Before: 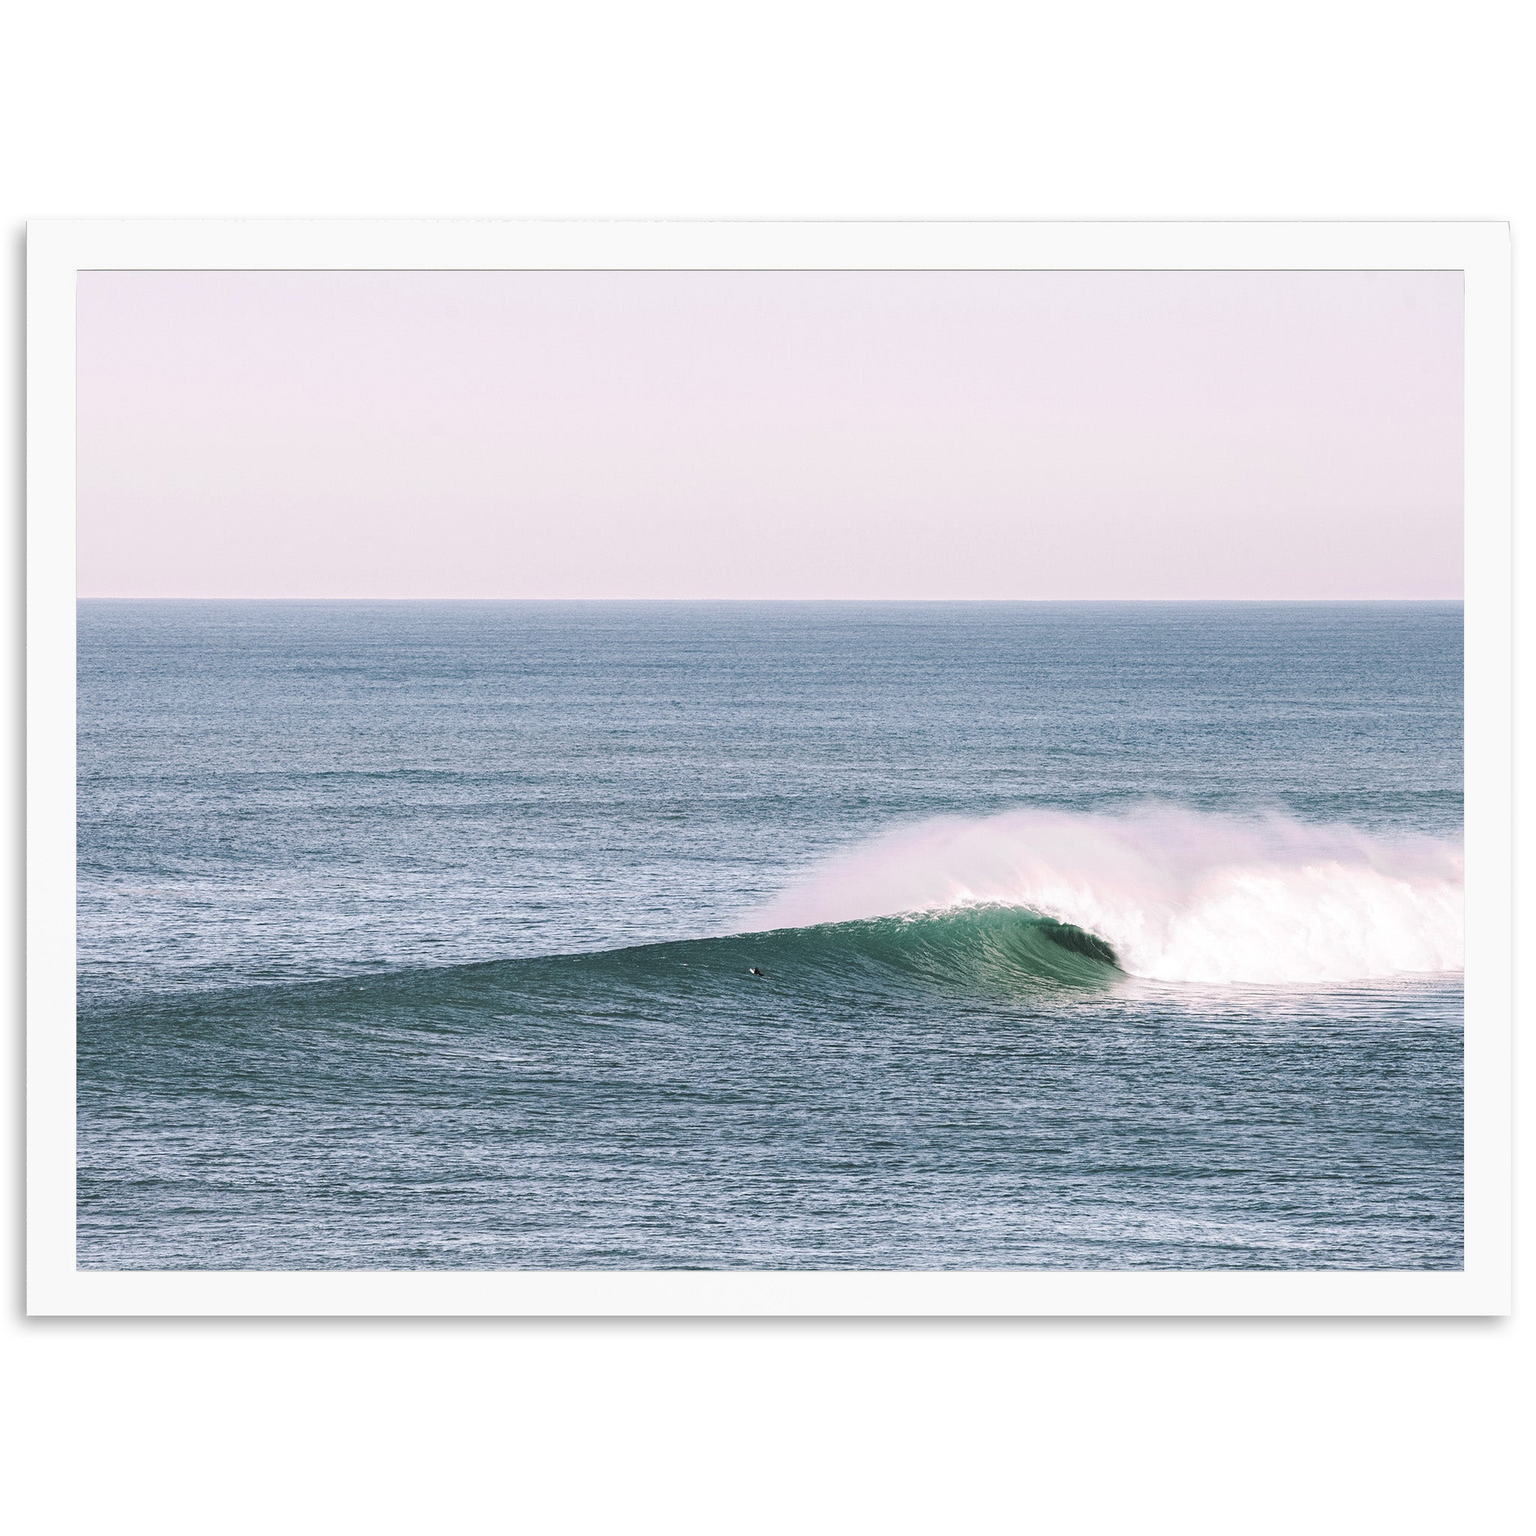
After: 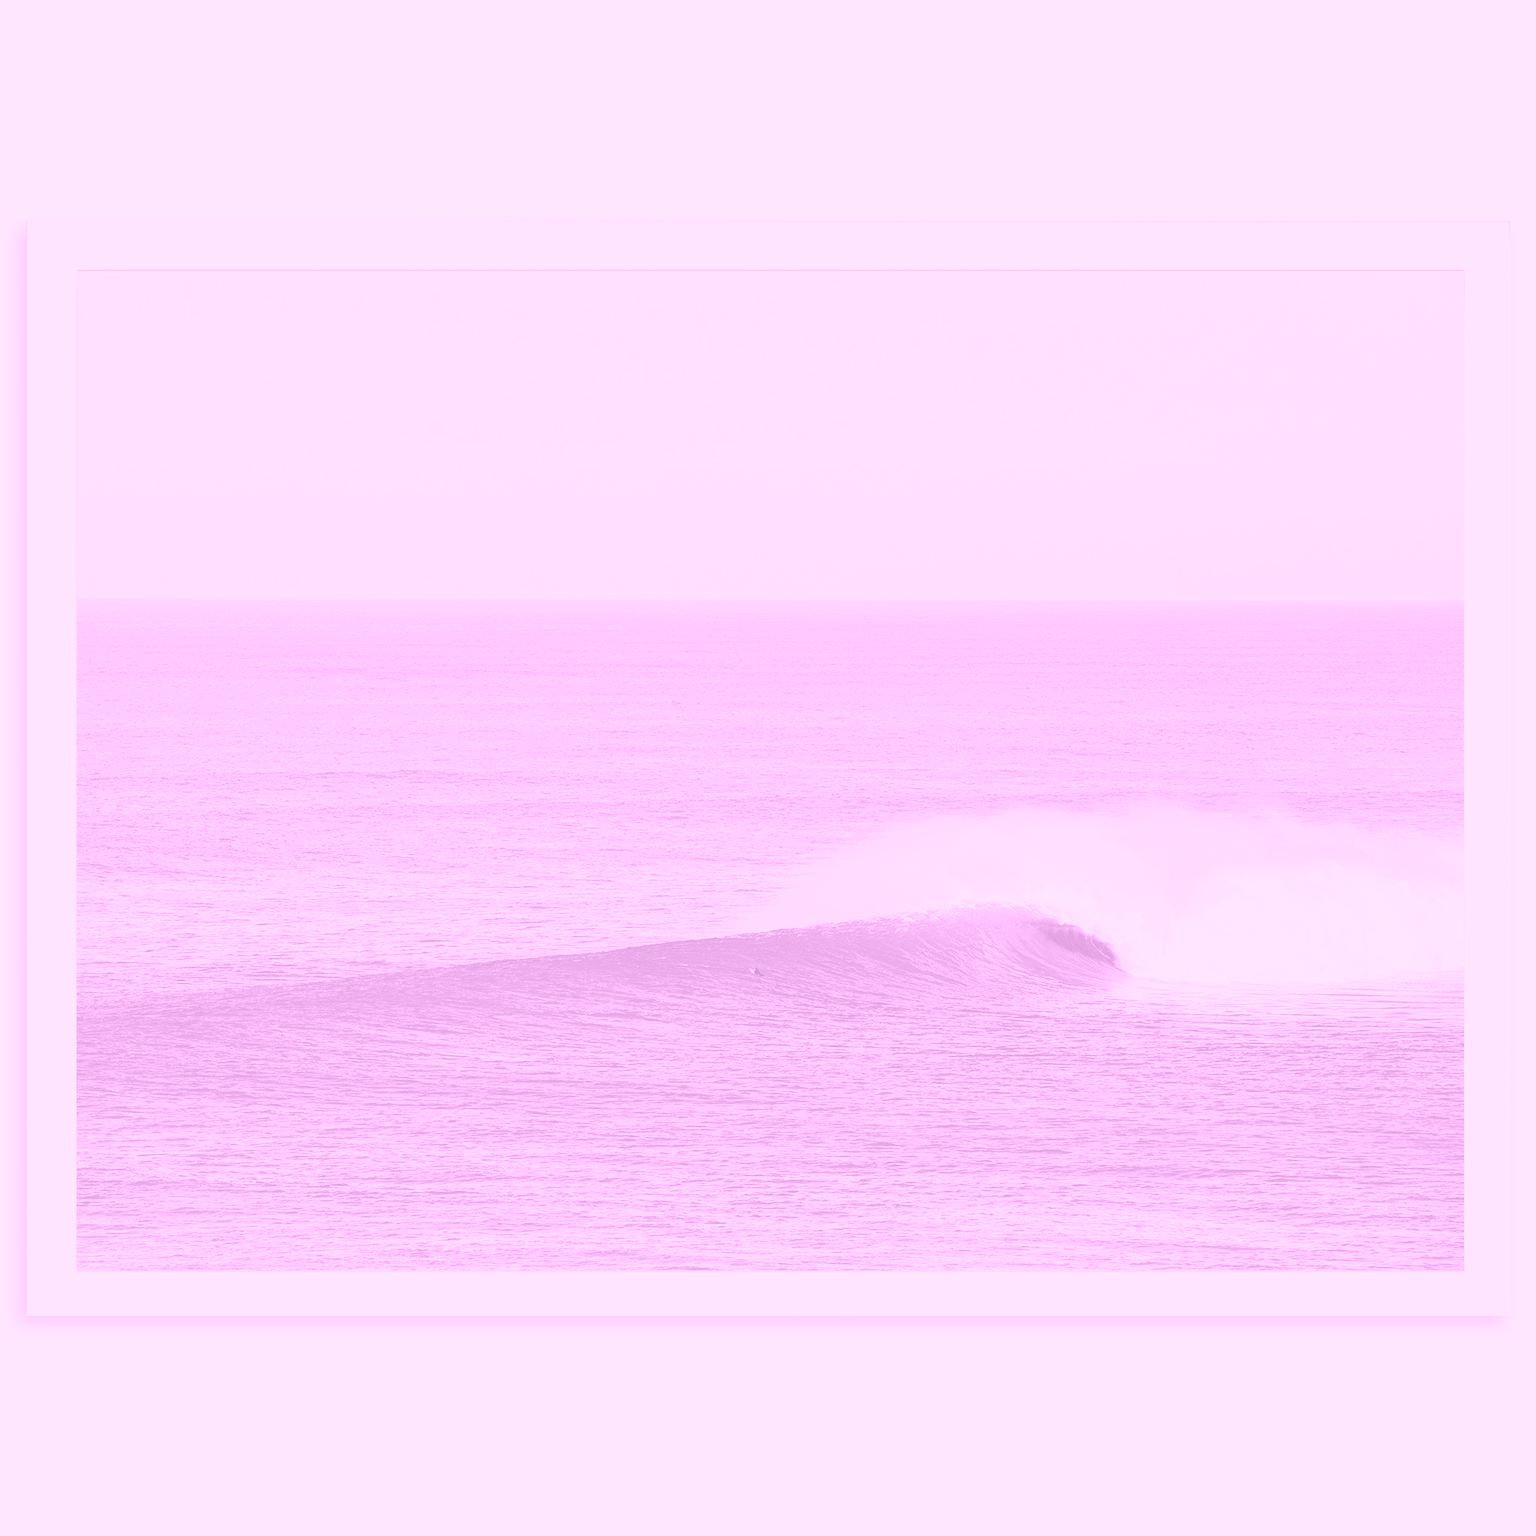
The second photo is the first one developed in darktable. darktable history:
color correction: highlights a* -4.28, highlights b* 6.53
white balance: red 1.004, blue 1.096
colorize: hue 331.2°, saturation 75%, source mix 30.28%, lightness 70.52%, version 1
